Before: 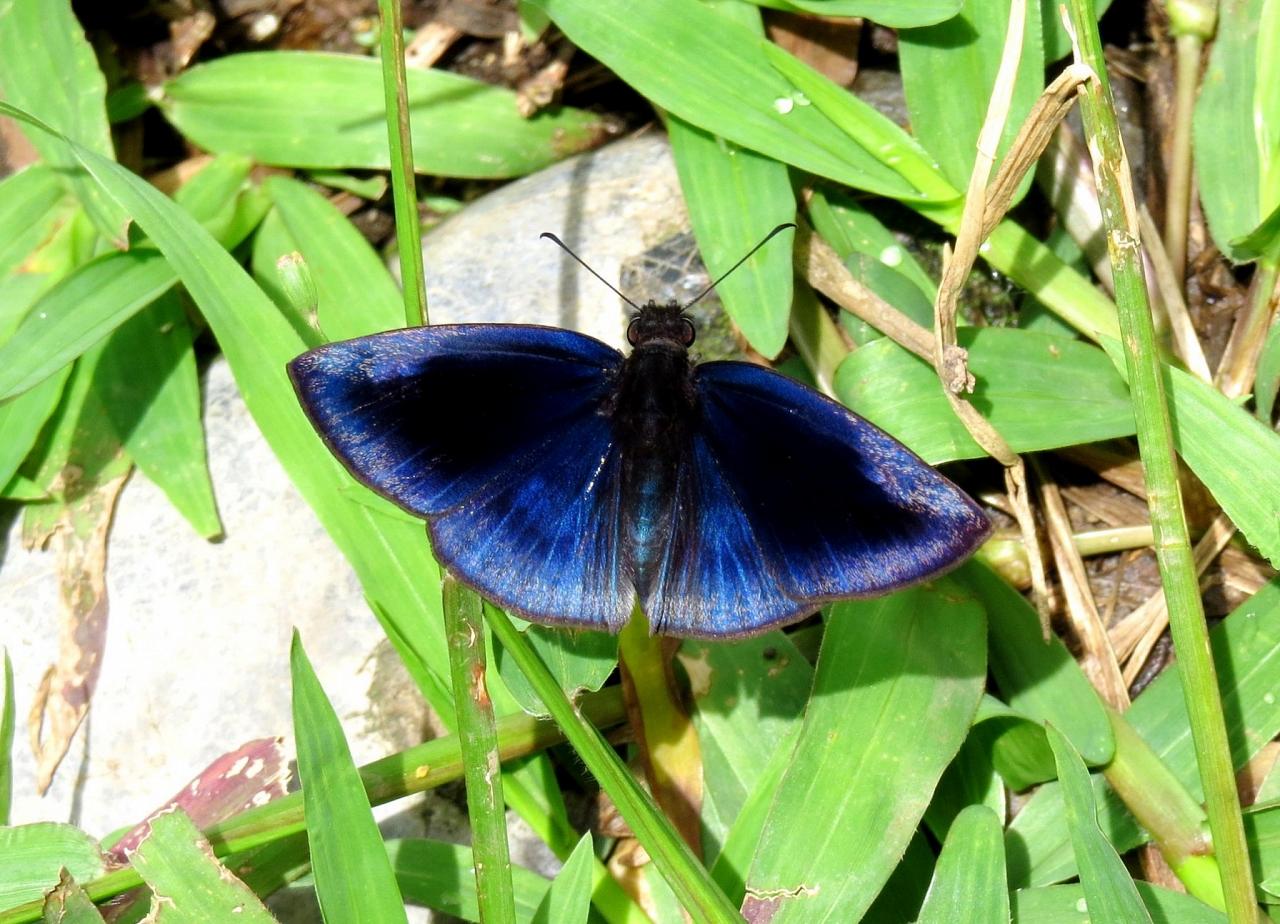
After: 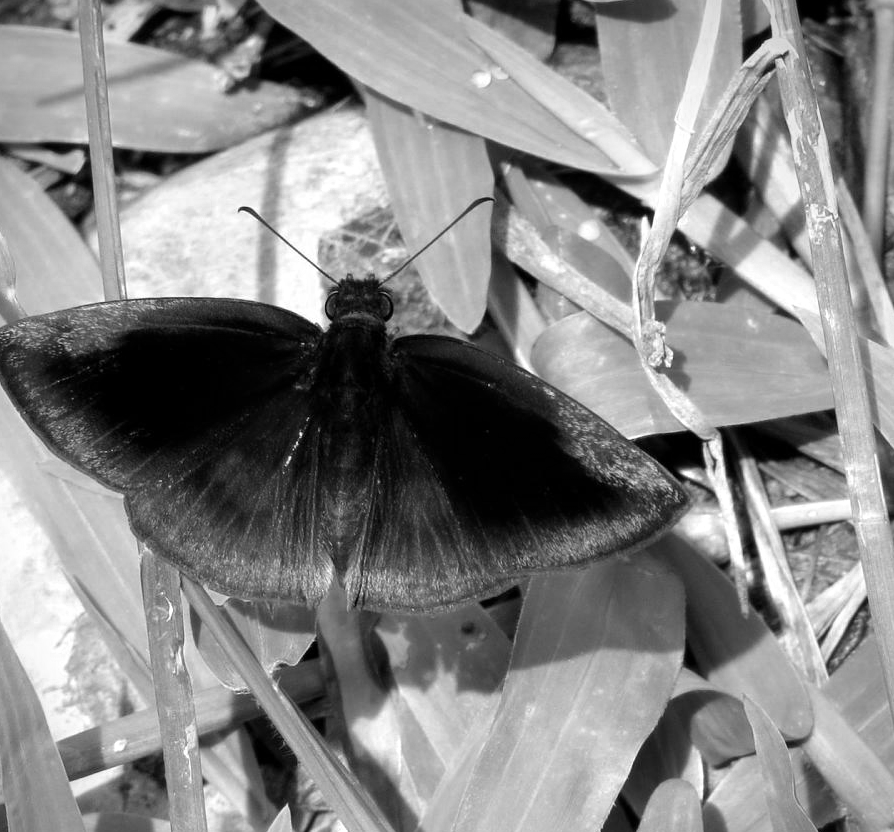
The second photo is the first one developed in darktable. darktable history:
vignetting: fall-off start 92.07%, center (-0.034, 0.142), unbound false
color zones: curves: ch0 [(0.002, 0.593) (0.143, 0.417) (0.285, 0.541) (0.455, 0.289) (0.608, 0.327) (0.727, 0.283) (0.869, 0.571) (1, 0.603)]; ch1 [(0, 0) (0.143, 0) (0.286, 0) (0.429, 0) (0.571, 0) (0.714, 0) (0.857, 0)]
crop and rotate: left 23.669%, top 2.87%, right 6.447%, bottom 7.061%
